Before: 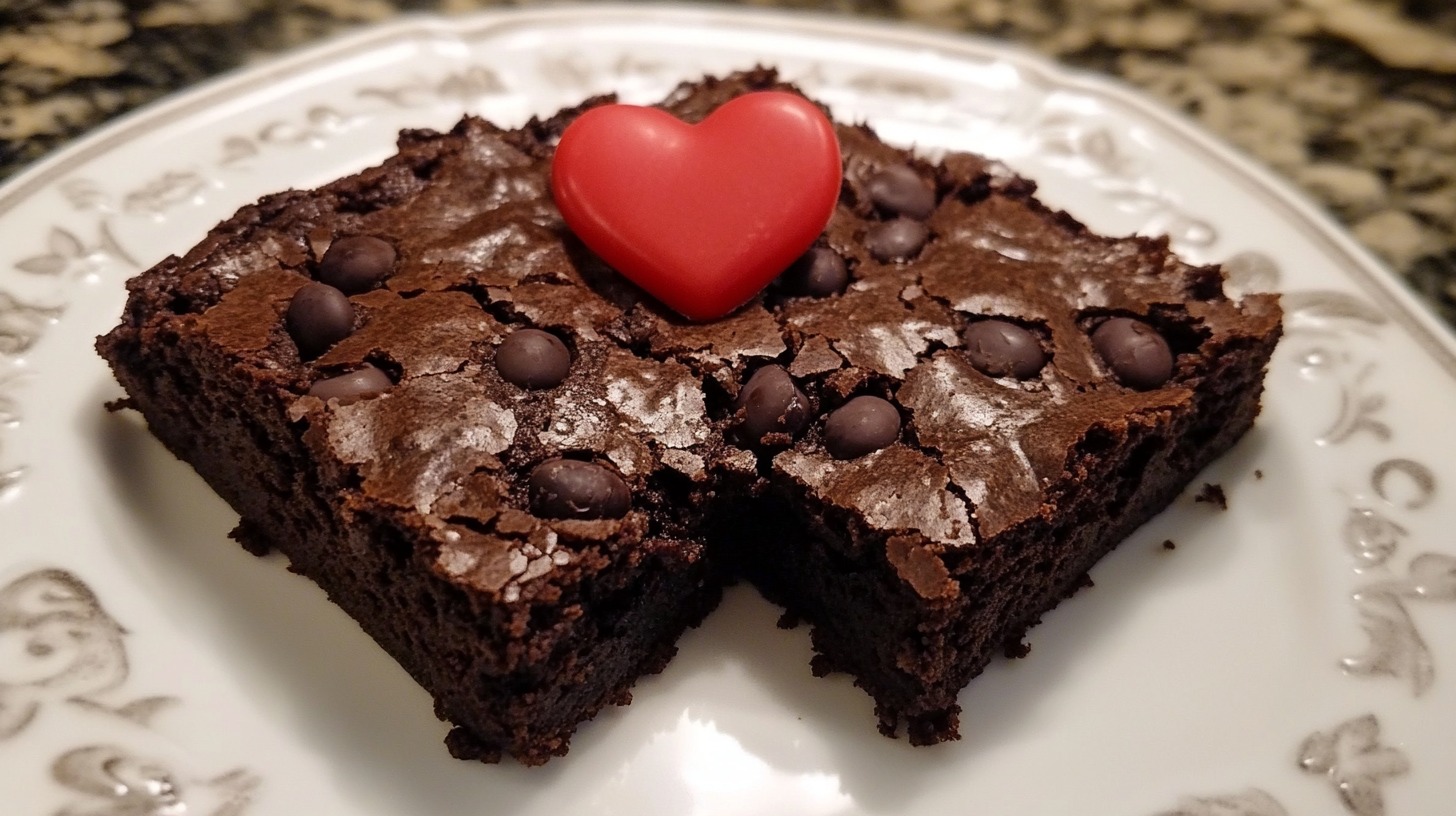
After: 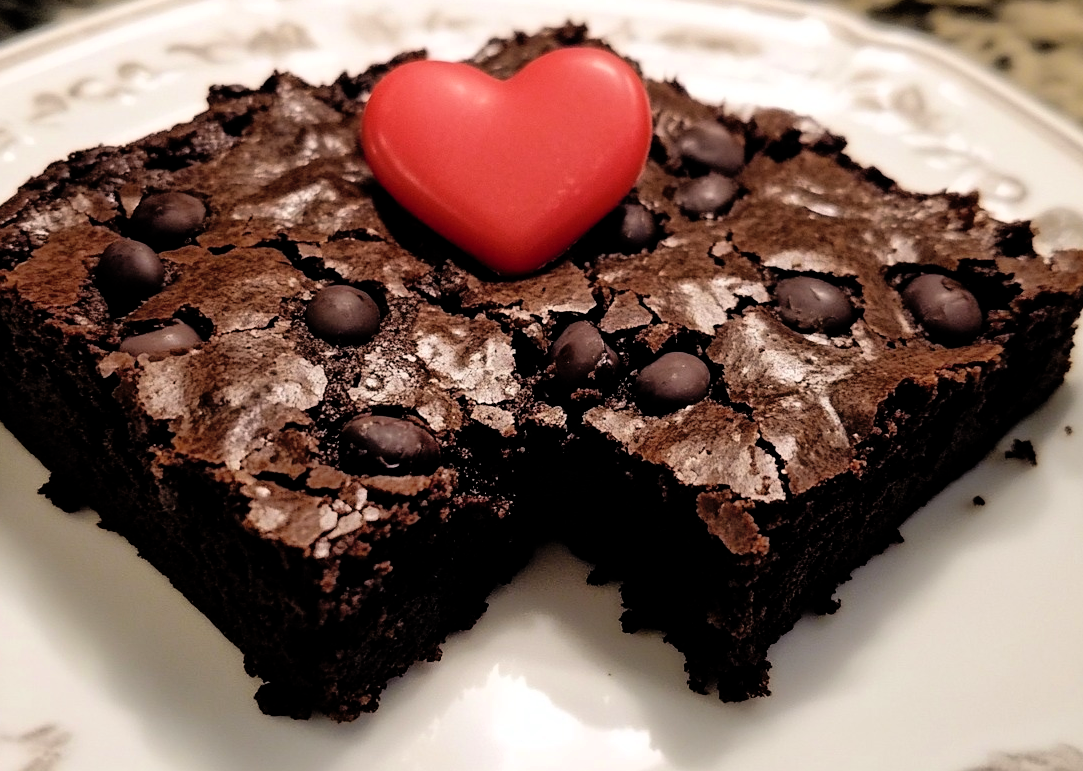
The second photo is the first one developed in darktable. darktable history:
filmic rgb: black relative exposure -11.87 EV, white relative exposure 5.41 EV, hardness 4.48, latitude 50%, contrast 1.143, add noise in highlights 0.102, color science v4 (2020), type of noise poissonian
crop and rotate: left 13.062%, top 5.392%, right 12.527%
tone equalizer: -8 EV -0.728 EV, -7 EV -0.707 EV, -6 EV -0.615 EV, -5 EV -0.373 EV, -3 EV 0.392 EV, -2 EV 0.6 EV, -1 EV 0.674 EV, +0 EV 0.77 EV, edges refinement/feathering 500, mask exposure compensation -1.57 EV, preserve details no
shadows and highlights: on, module defaults
